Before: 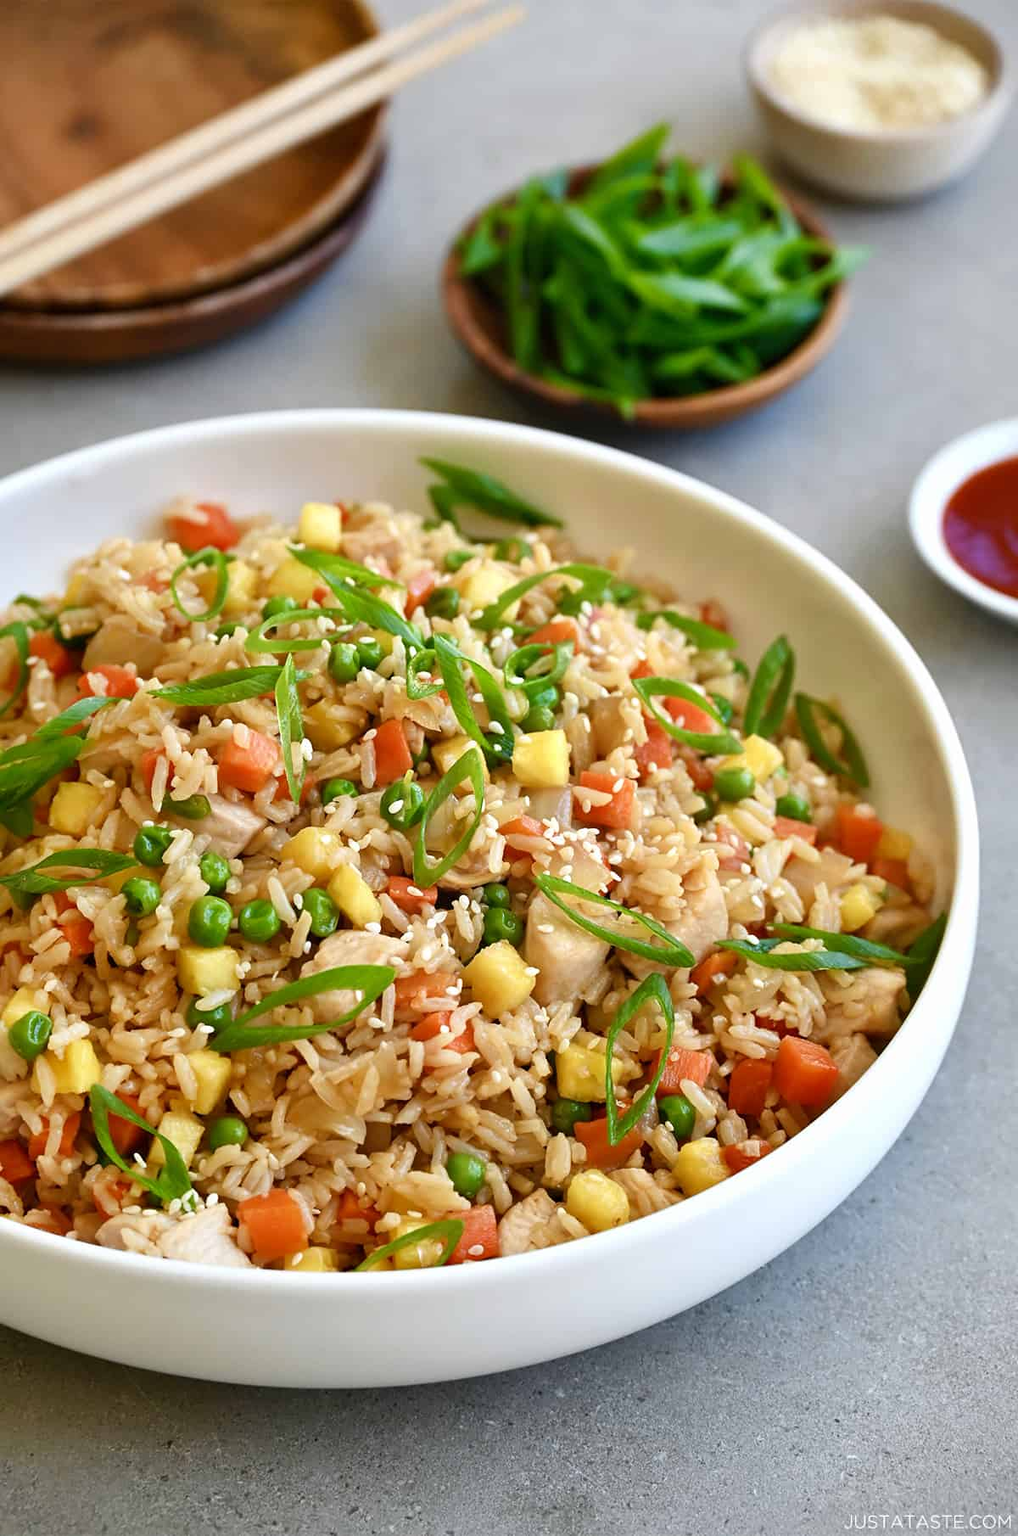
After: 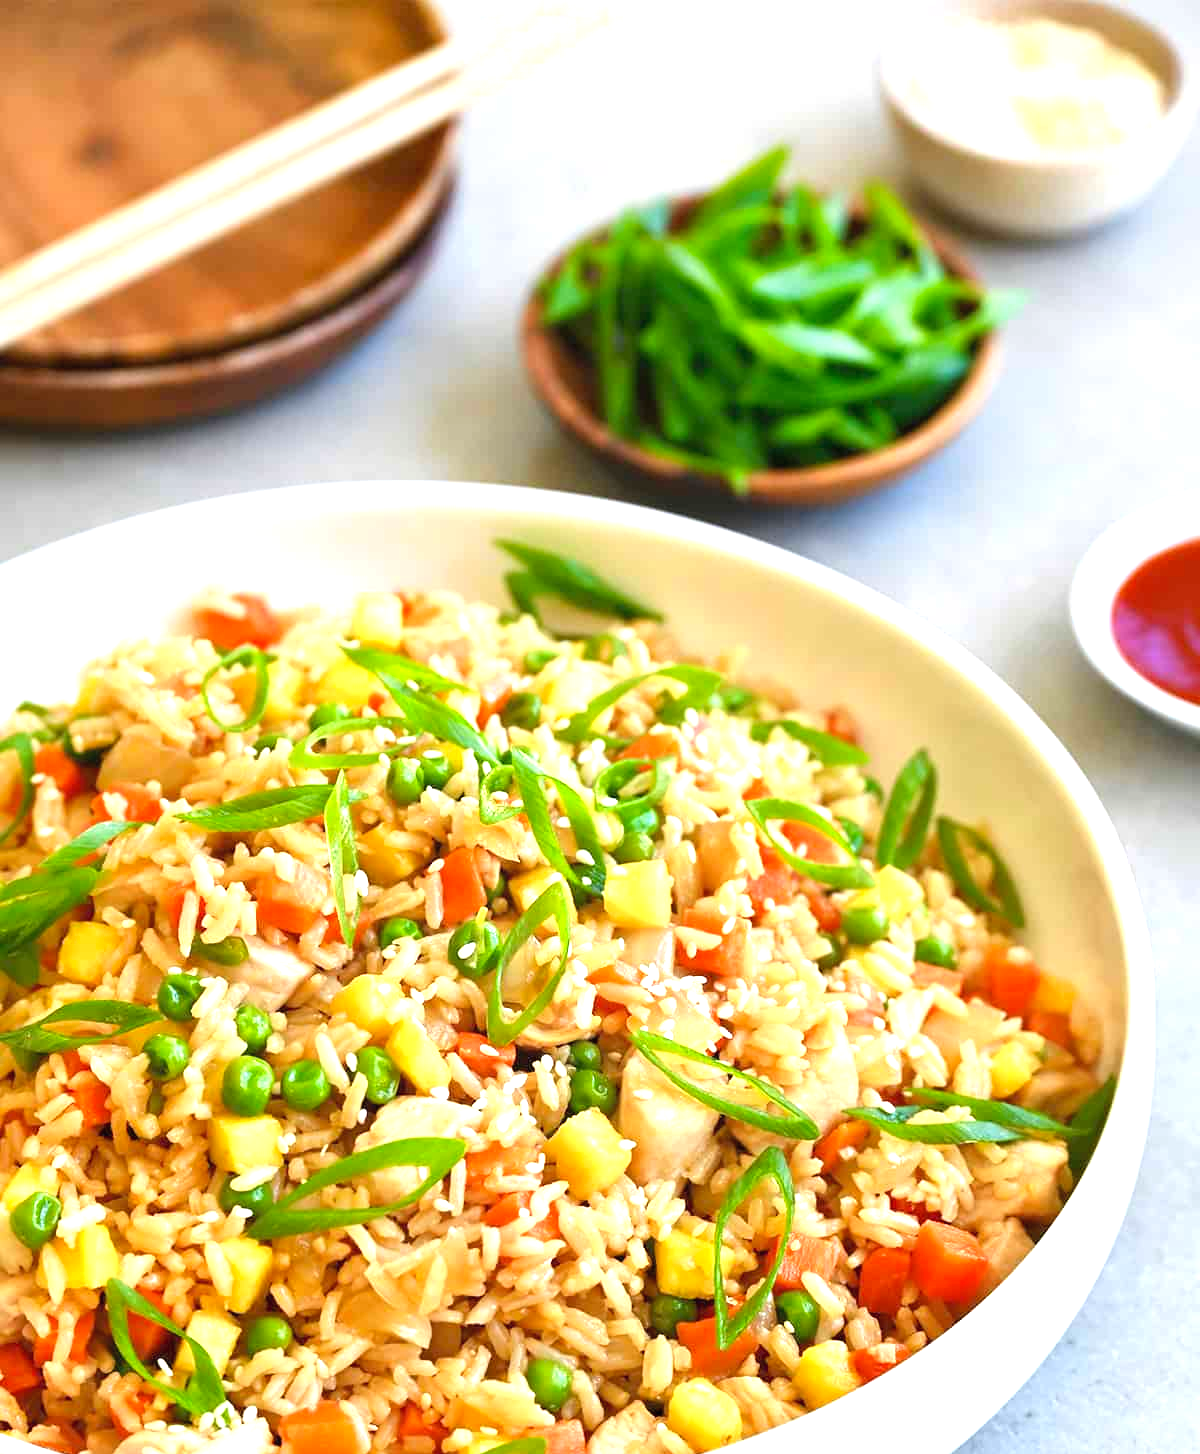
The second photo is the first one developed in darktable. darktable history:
contrast brightness saturation: contrast 0.026, brightness 0.068, saturation 0.134
crop: bottom 19.624%
exposure: black level correction 0, exposure 1.001 EV, compensate exposure bias true, compensate highlight preservation false
